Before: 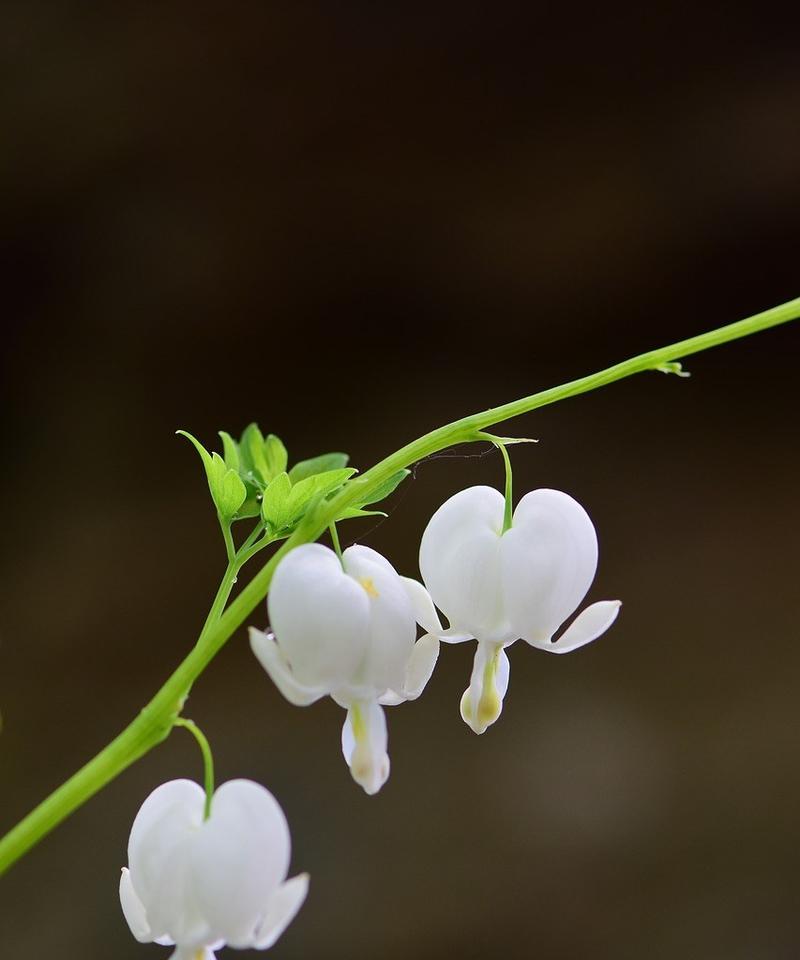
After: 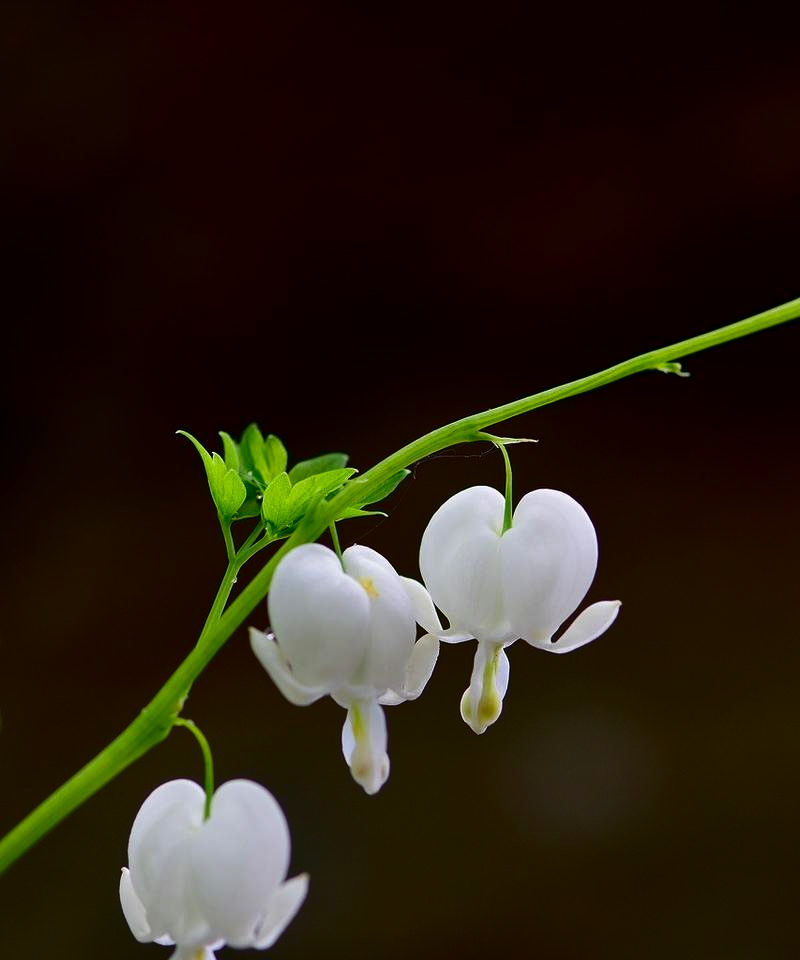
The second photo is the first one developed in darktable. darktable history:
contrast brightness saturation: contrast 0.099, brightness -0.274, saturation 0.149
